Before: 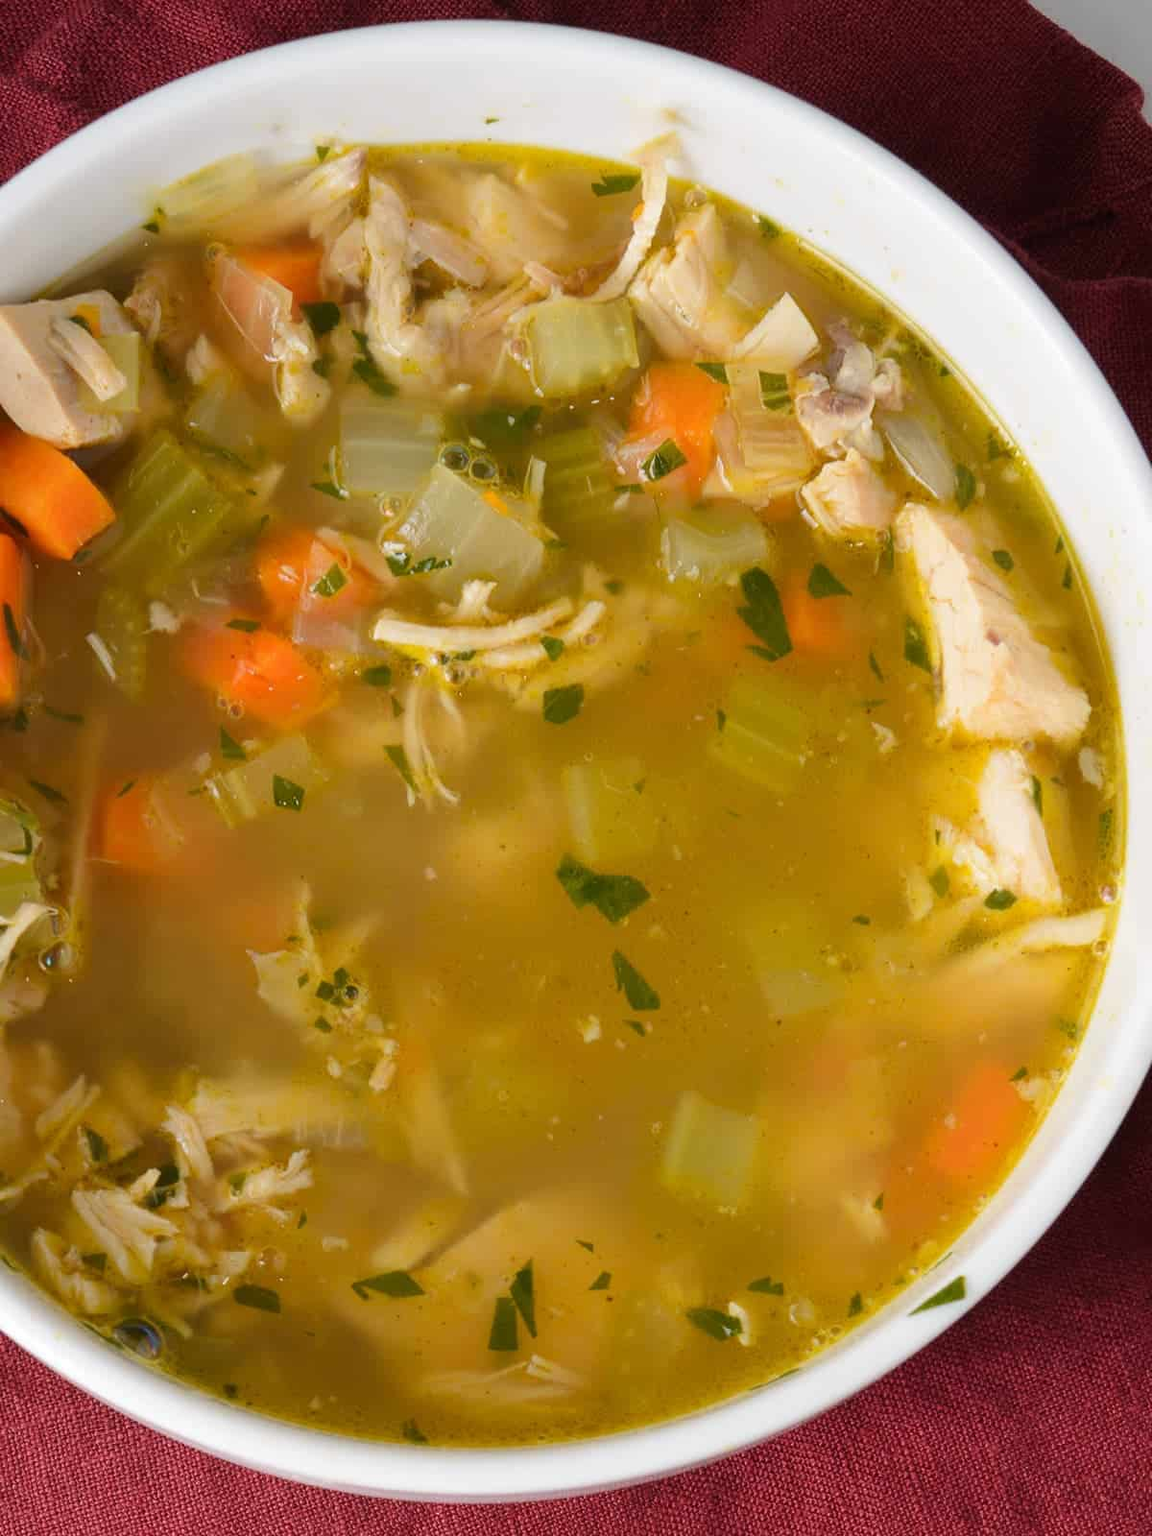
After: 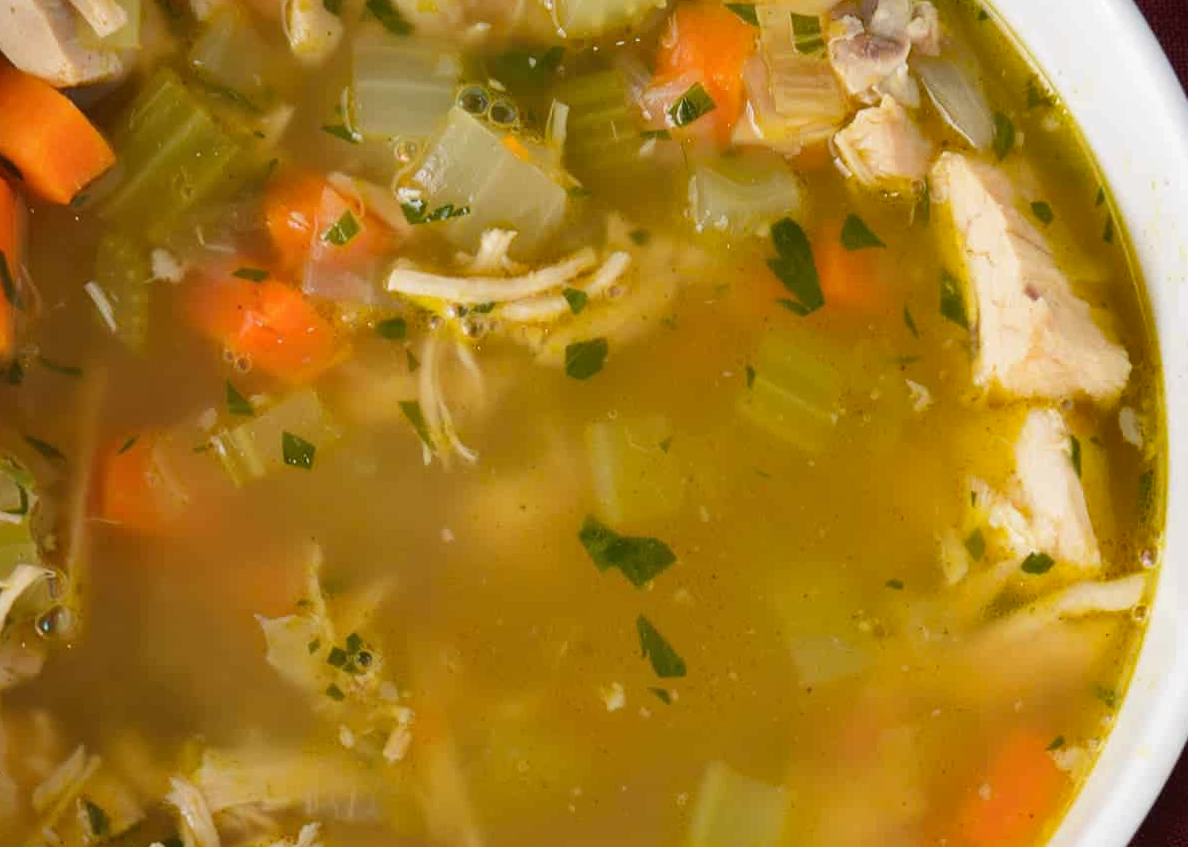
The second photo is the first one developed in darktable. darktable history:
crop and rotate: top 23.043%, bottom 23.437%
rotate and perspective: rotation 0.174°, lens shift (vertical) 0.013, lens shift (horizontal) 0.019, shear 0.001, automatic cropping original format, crop left 0.007, crop right 0.991, crop top 0.016, crop bottom 0.997
exposure: compensate highlight preservation false
shadows and highlights: shadows 32.83, highlights -47.7, soften with gaussian
